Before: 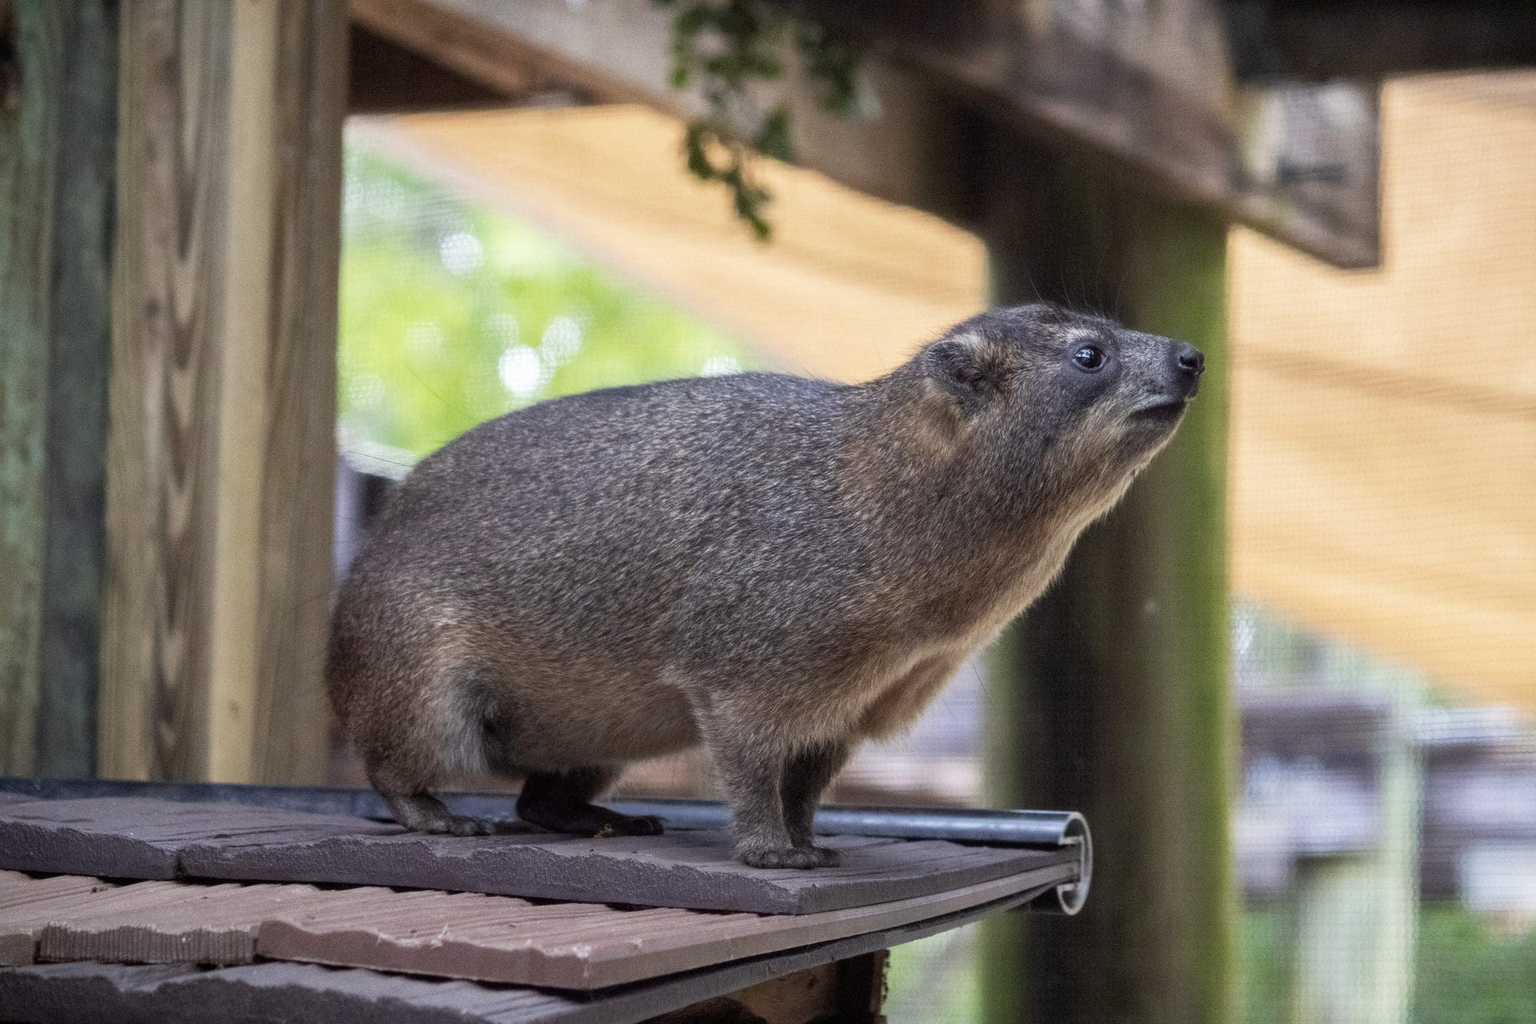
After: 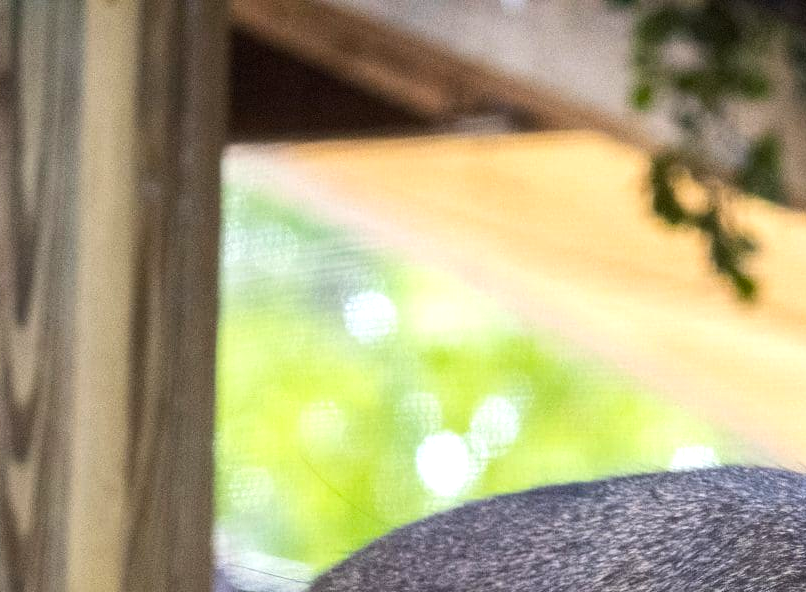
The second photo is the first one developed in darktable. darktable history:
color balance rgb: perceptual saturation grading › global saturation 20%, global vibrance 20%
crop and rotate: left 10.817%, top 0.062%, right 47.194%, bottom 53.626%
tone equalizer: -8 EV -0.417 EV, -7 EV -0.389 EV, -6 EV -0.333 EV, -5 EV -0.222 EV, -3 EV 0.222 EV, -2 EV 0.333 EV, -1 EV 0.389 EV, +0 EV 0.417 EV, edges refinement/feathering 500, mask exposure compensation -1.57 EV, preserve details no
